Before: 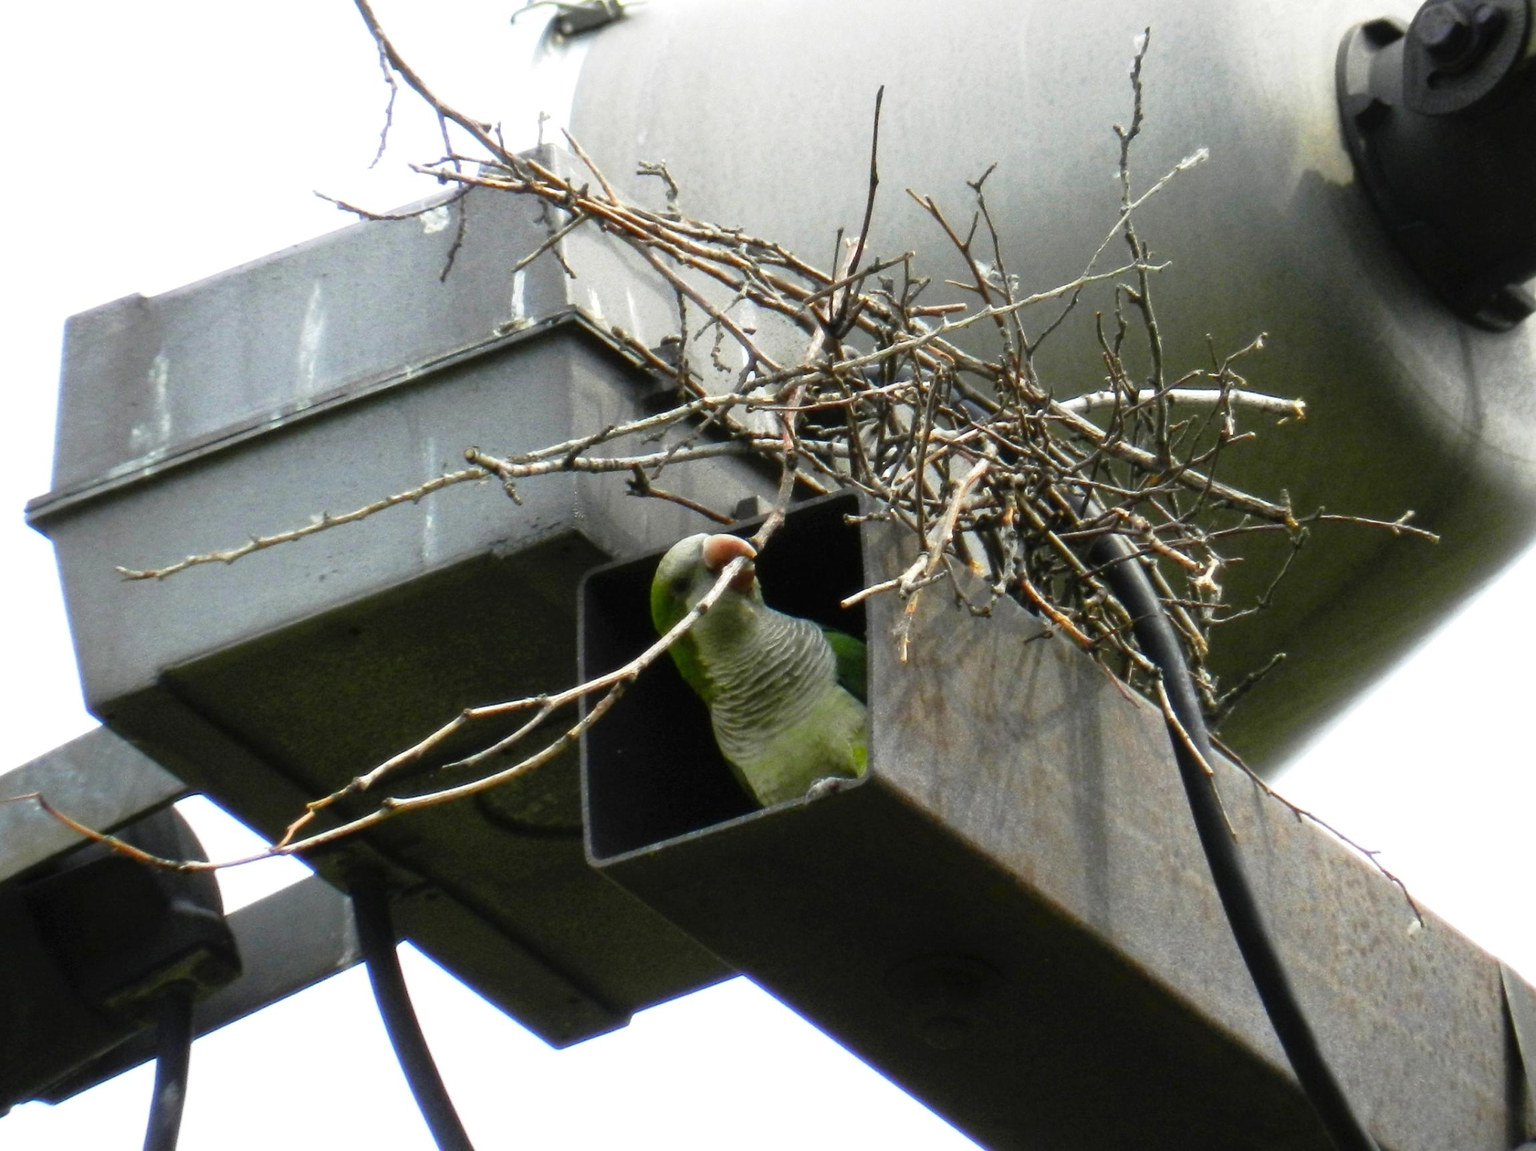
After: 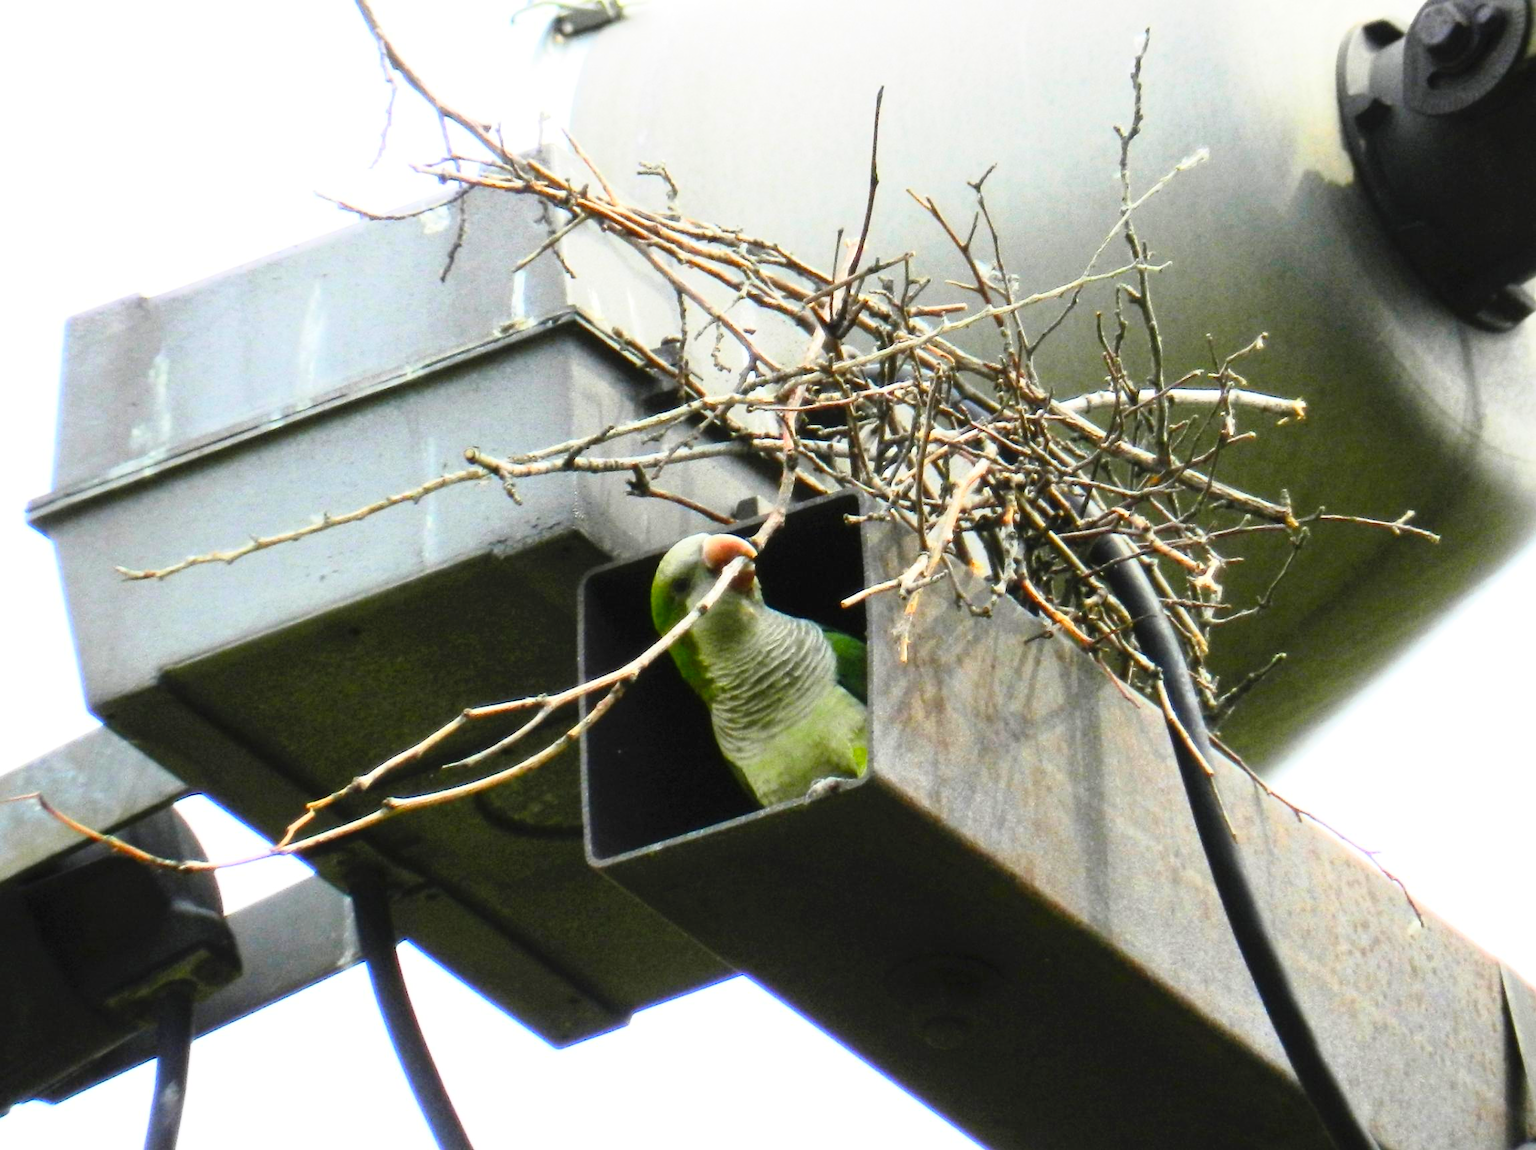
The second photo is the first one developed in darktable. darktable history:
contrast brightness saturation: contrast 0.198, brightness 0.161, saturation 0.224
tone curve: curves: ch0 [(0, 0) (0.739, 0.837) (1, 1)]; ch1 [(0, 0) (0.226, 0.261) (0.383, 0.397) (0.462, 0.473) (0.498, 0.502) (0.521, 0.52) (0.578, 0.57) (1, 1)]; ch2 [(0, 0) (0.438, 0.456) (0.5, 0.5) (0.547, 0.557) (0.597, 0.58) (0.629, 0.603) (1, 1)], color space Lab, linked channels, preserve colors none
